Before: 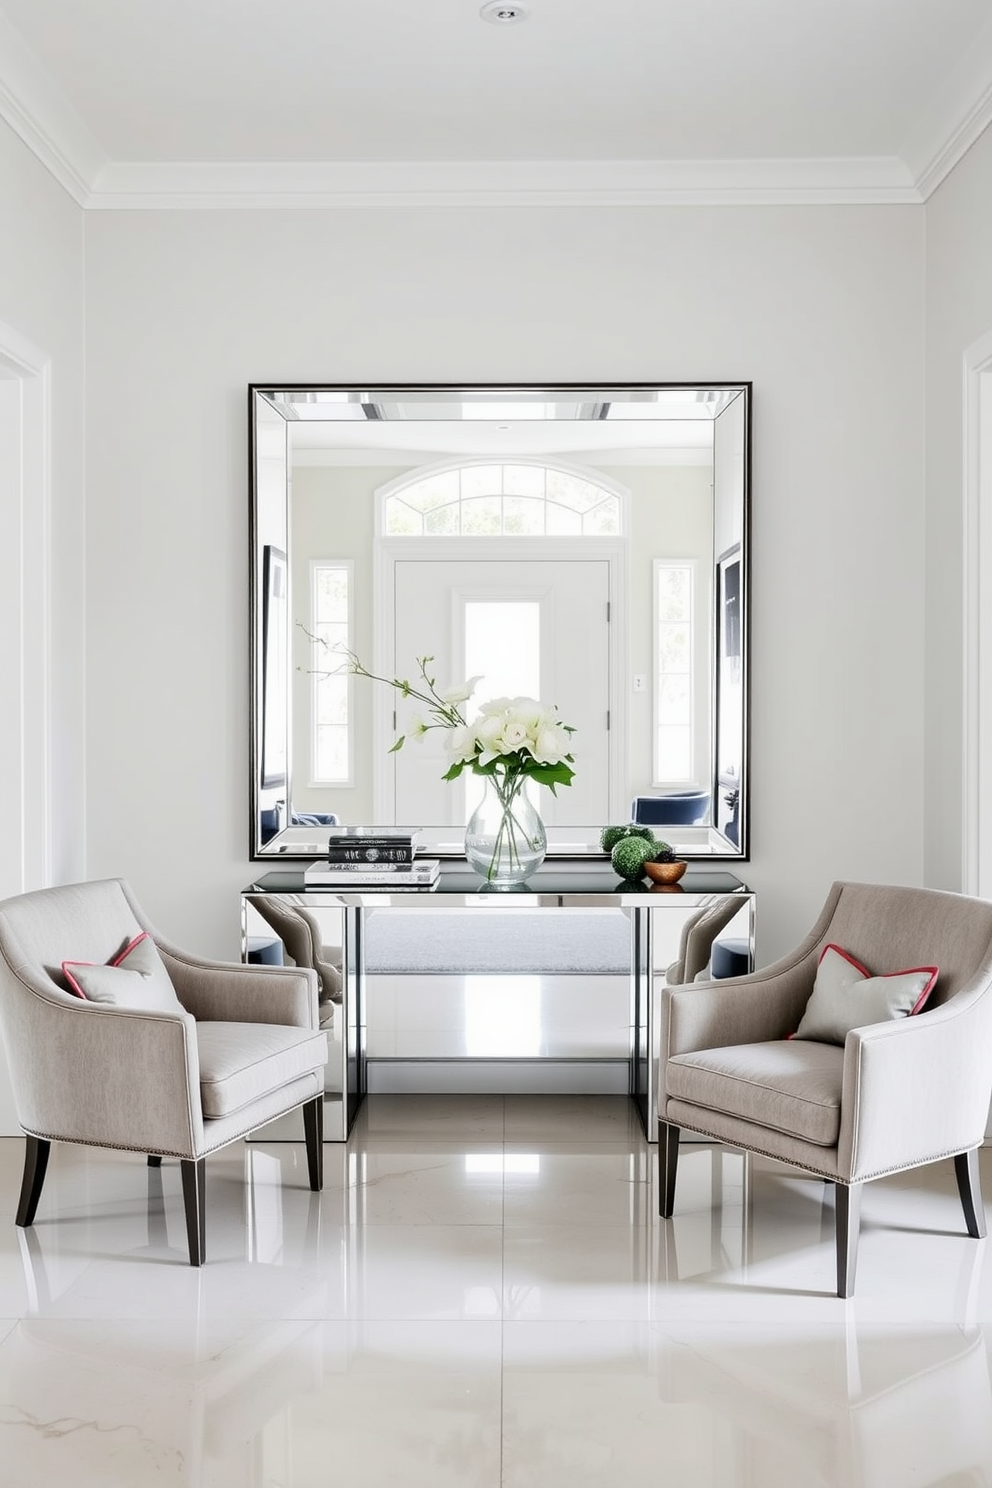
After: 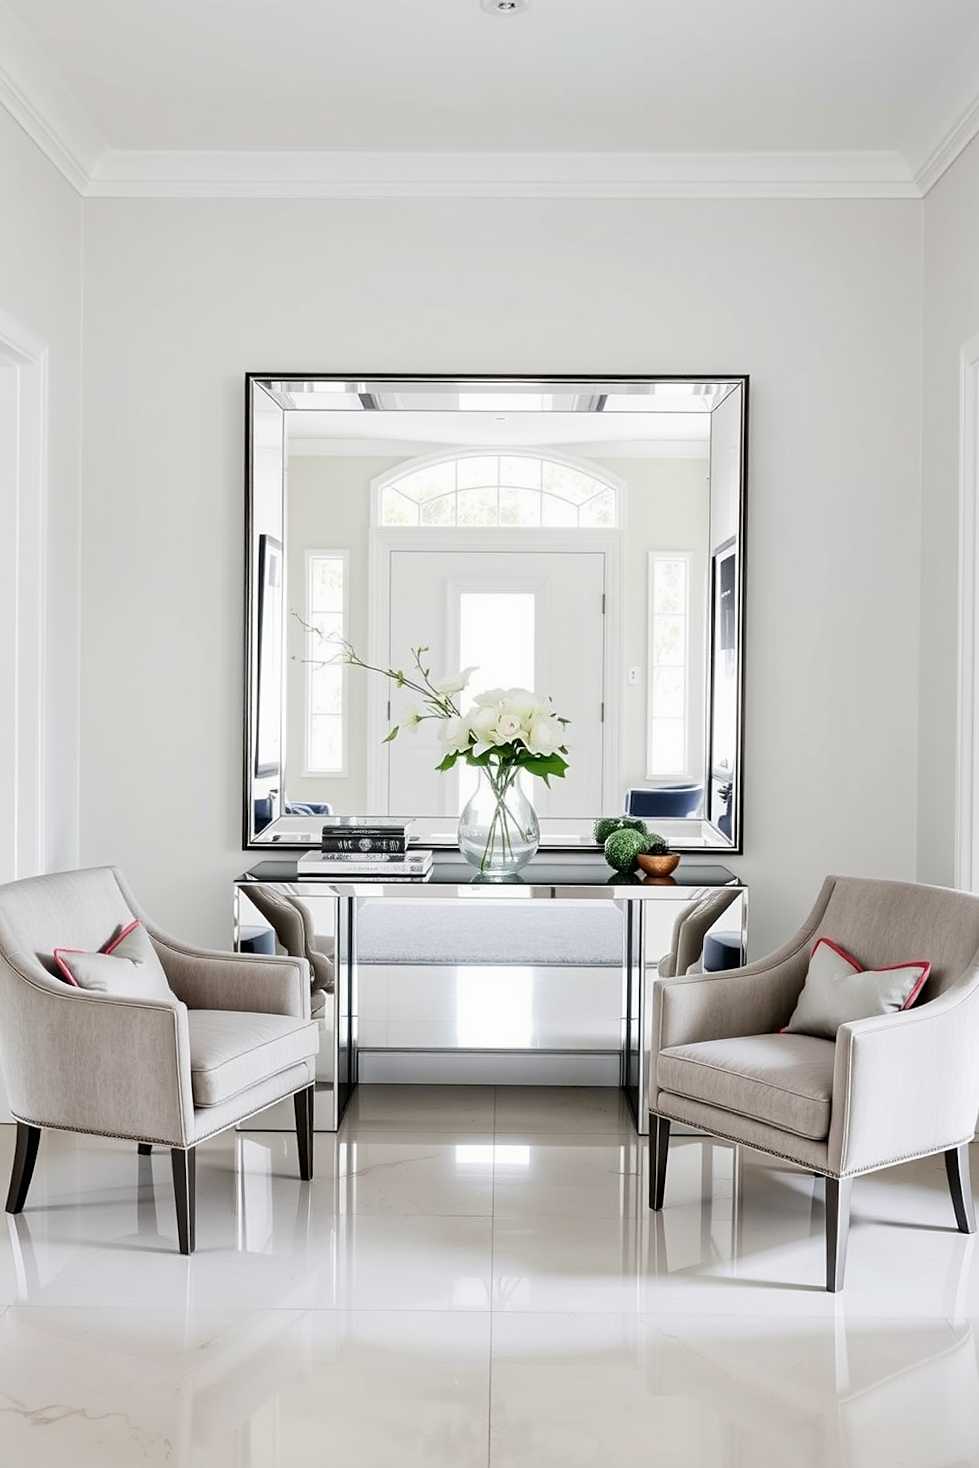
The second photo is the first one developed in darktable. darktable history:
crop and rotate: angle -0.5°
sharpen: amount 0.2
